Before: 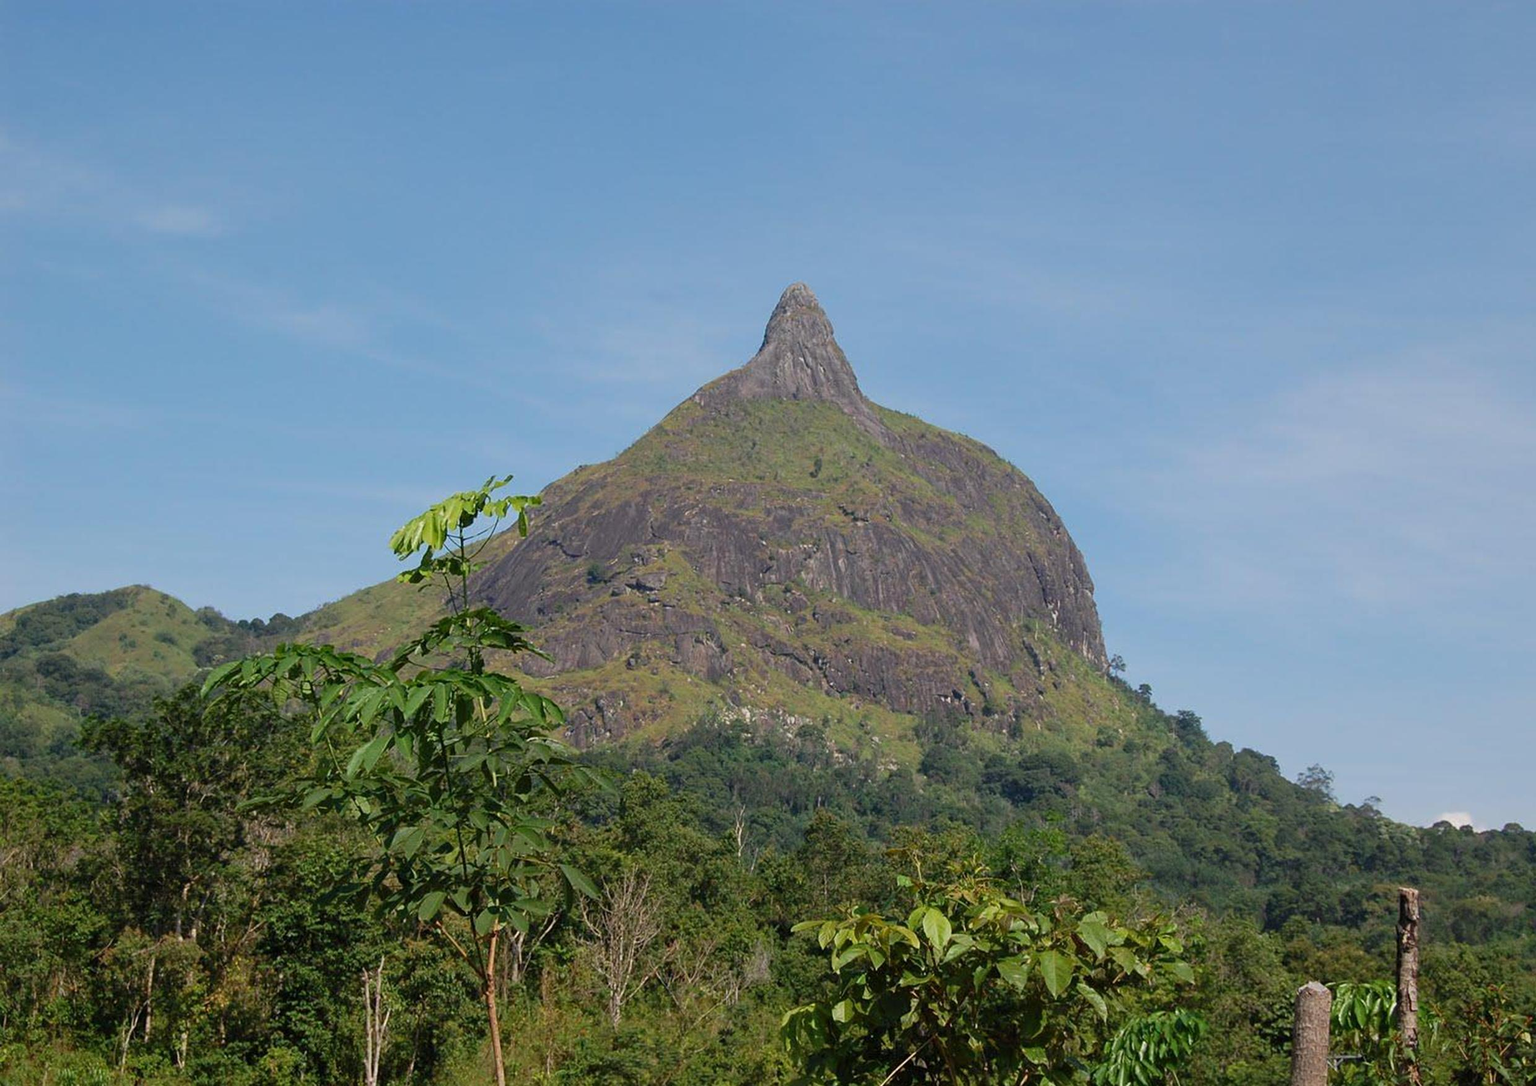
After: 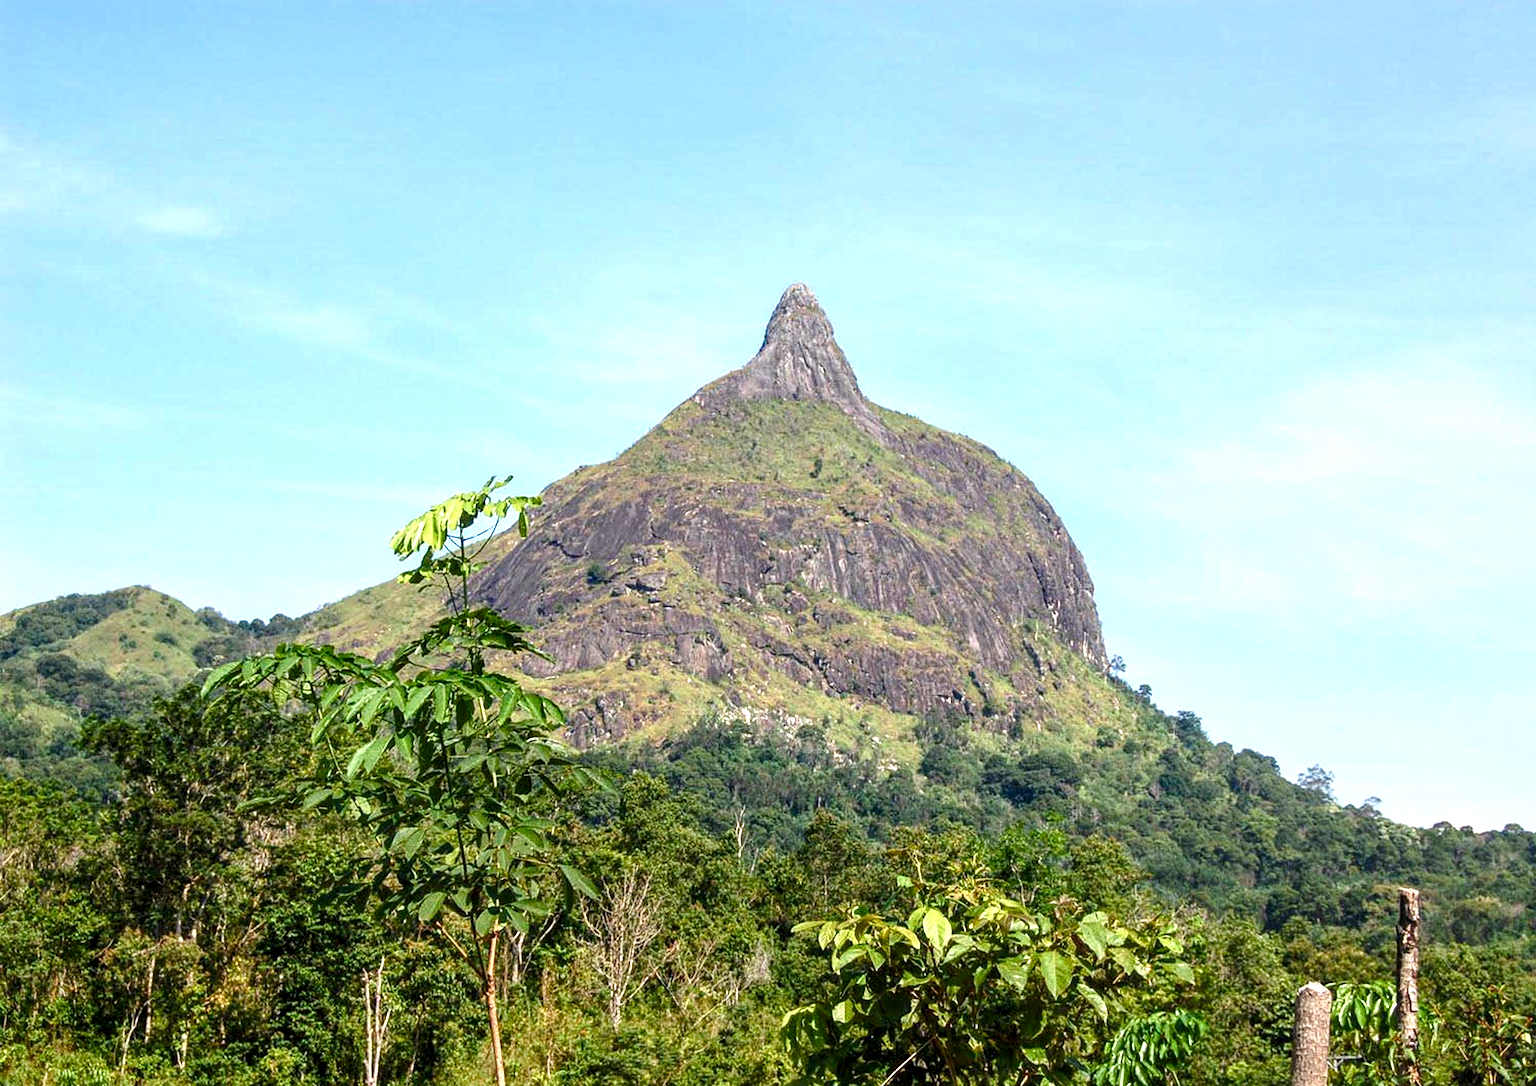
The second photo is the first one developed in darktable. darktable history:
exposure: black level correction 0, exposure 0.7 EV, compensate exposure bias true, compensate highlight preservation false
local contrast: highlights 61%, detail 143%, midtone range 0.428
color balance rgb: linear chroma grading › shadows 32%, linear chroma grading › global chroma -2%, linear chroma grading › mid-tones 4%, perceptual saturation grading › global saturation -2%, perceptual saturation grading › highlights -8%, perceptual saturation grading › mid-tones 8%, perceptual saturation grading › shadows 4%, perceptual brilliance grading › highlights 8%, perceptual brilliance grading › mid-tones 4%, perceptual brilliance grading › shadows 2%, global vibrance 16%, saturation formula JzAzBz (2021)
tone equalizer: -8 EV -0.417 EV, -7 EV -0.389 EV, -6 EV -0.333 EV, -5 EV -0.222 EV, -3 EV 0.222 EV, -2 EV 0.333 EV, -1 EV 0.389 EV, +0 EV 0.417 EV, edges refinement/feathering 500, mask exposure compensation -1.57 EV, preserve details no
